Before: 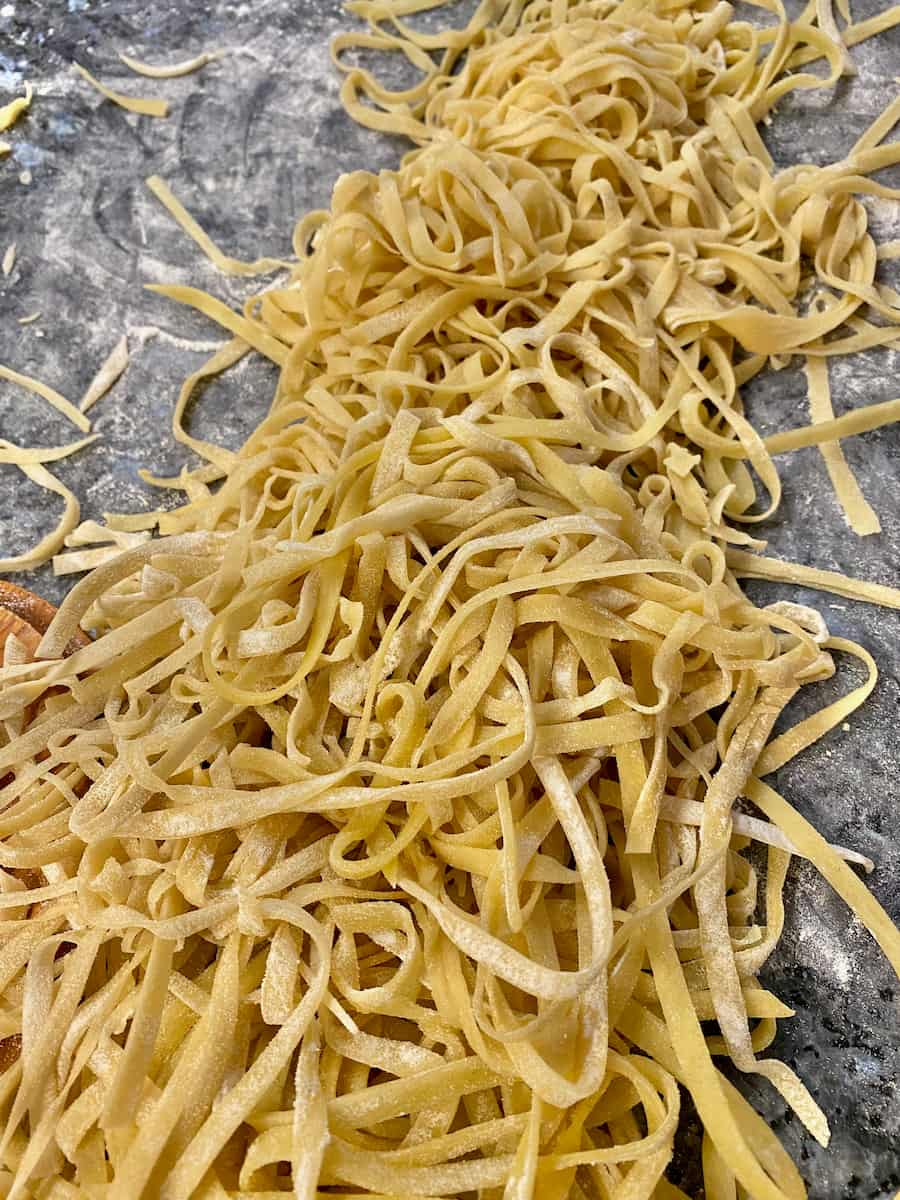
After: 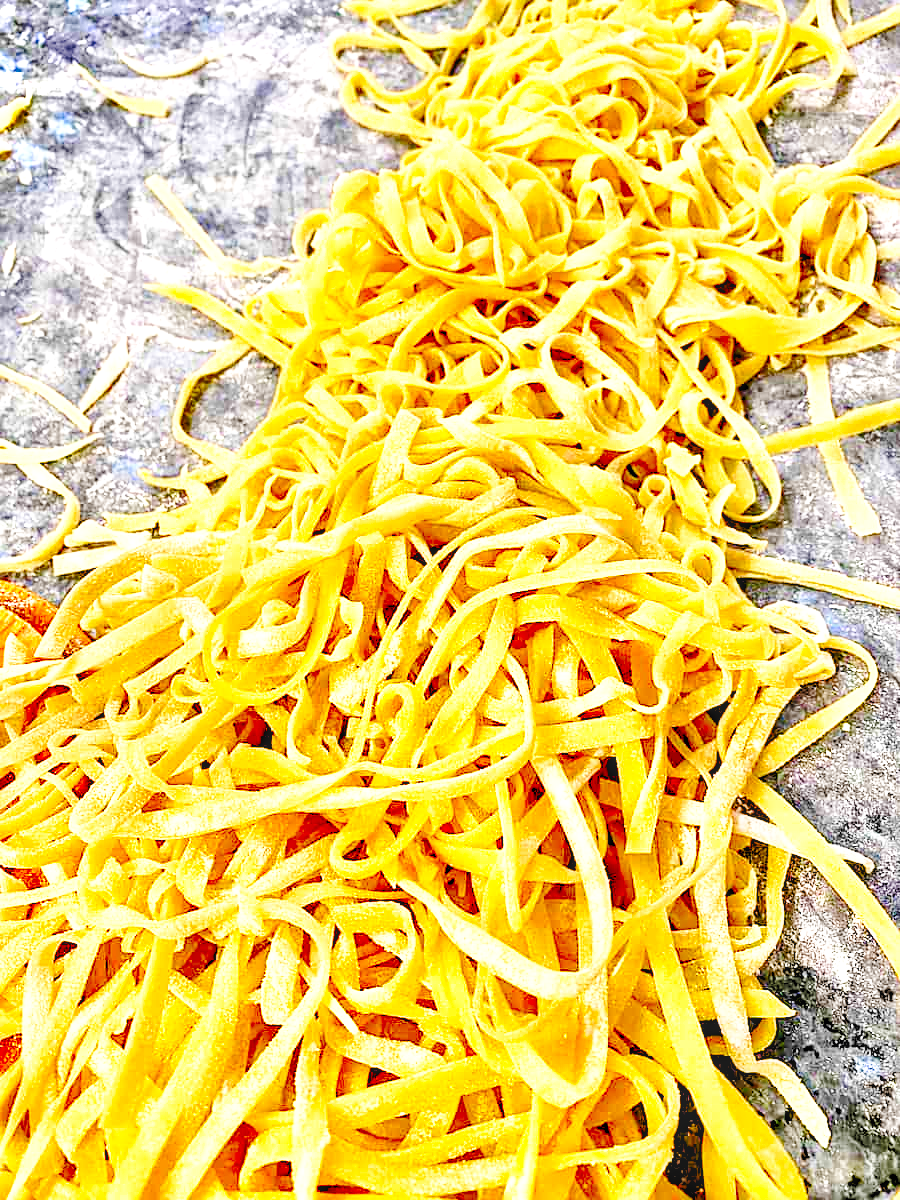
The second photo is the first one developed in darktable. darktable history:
local contrast: on, module defaults
color contrast: green-magenta contrast 1.55, blue-yellow contrast 1.83
levels: levels [0.072, 0.414, 0.976]
base curve: curves: ch0 [(0, 0) (0.028, 0.03) (0.121, 0.232) (0.46, 0.748) (0.859, 0.968) (1, 1)], preserve colors none
sharpen: on, module defaults
shadows and highlights: shadows 20.91, highlights -35.45, soften with gaussian
exposure: black level correction 0, exposure 0.5 EV, compensate exposure bias true, compensate highlight preservation false
